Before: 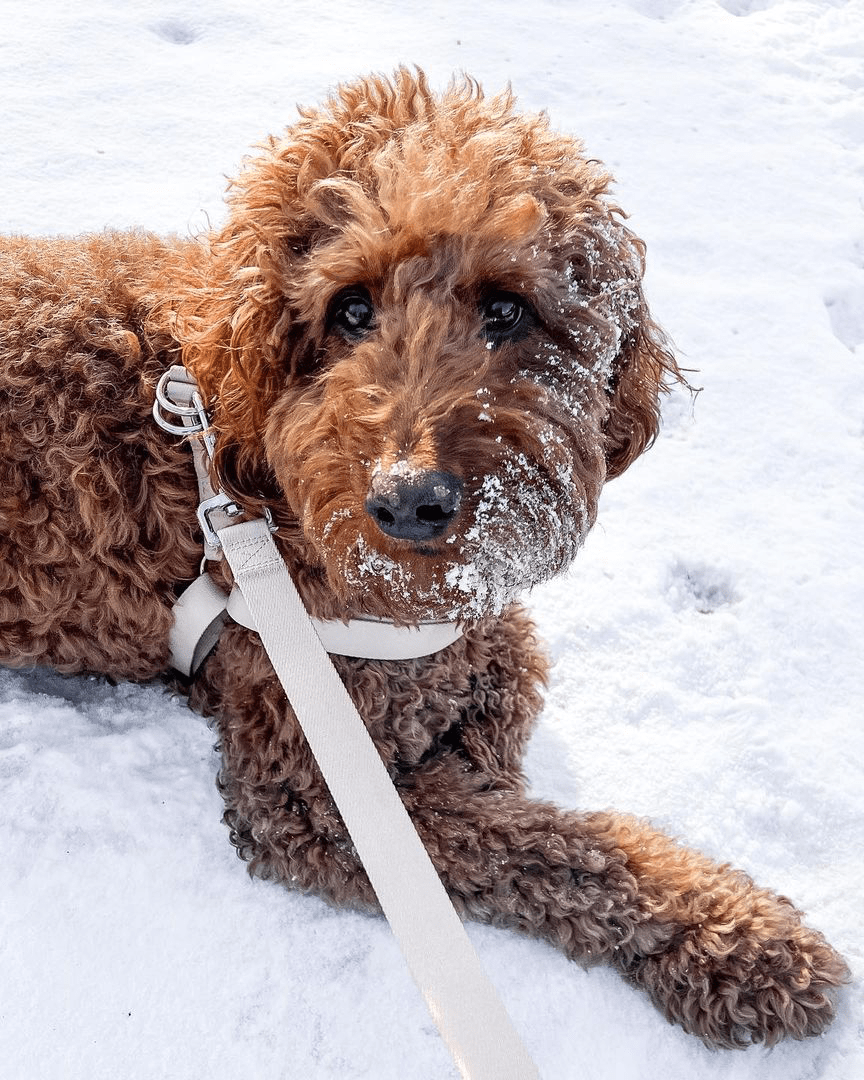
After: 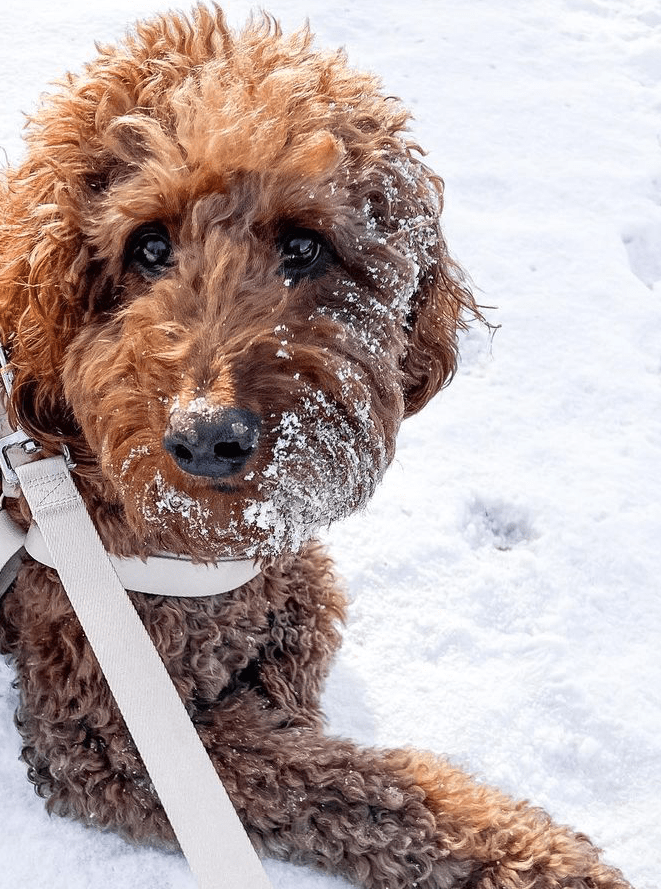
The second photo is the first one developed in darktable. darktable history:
crop: left 23.39%, top 5.924%, bottom 11.721%
